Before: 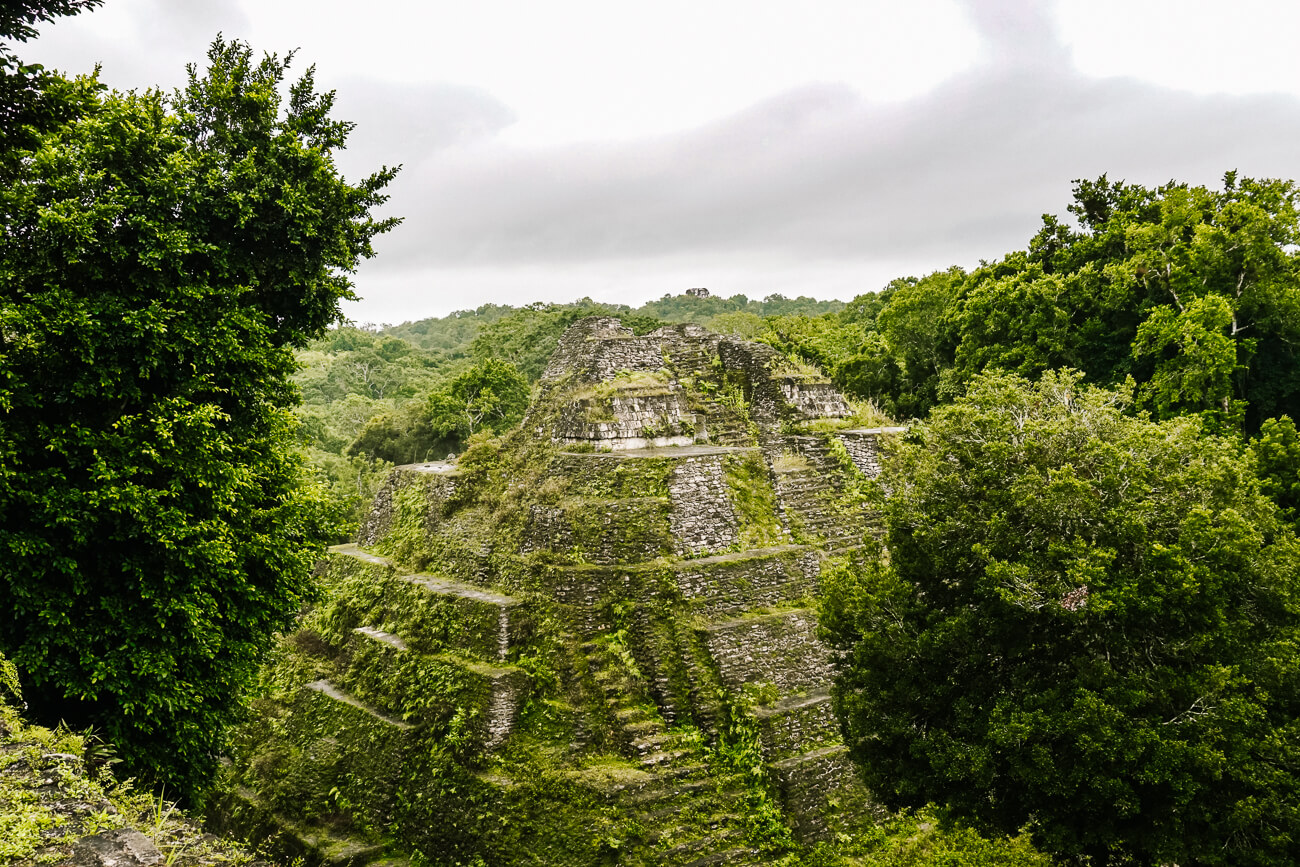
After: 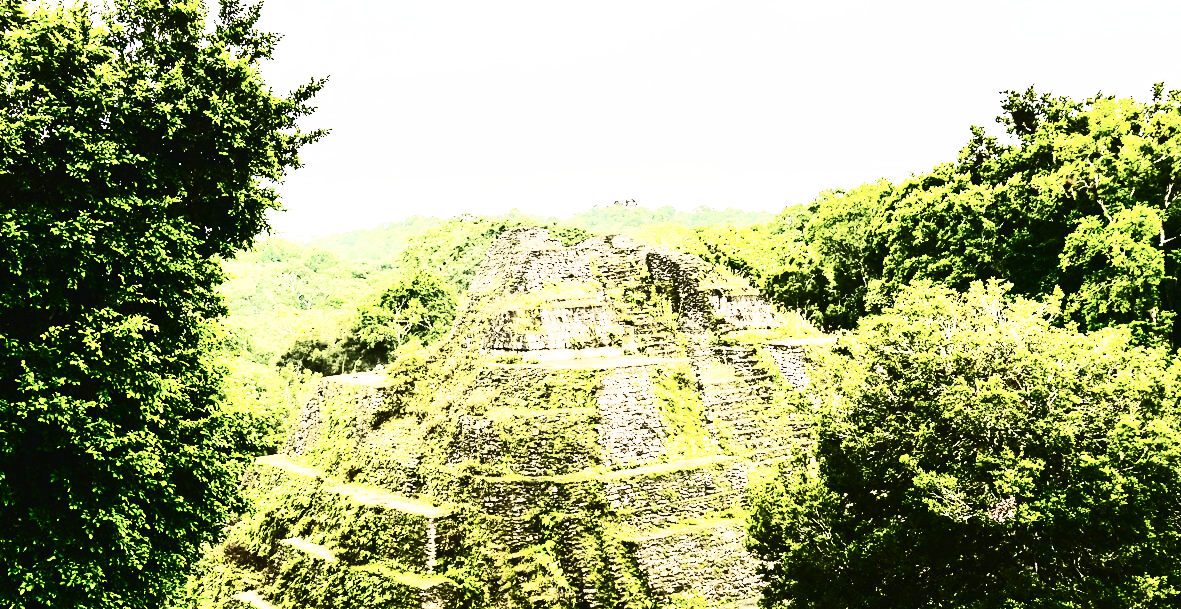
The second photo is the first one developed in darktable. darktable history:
base curve: curves: ch0 [(0, 0.007) (0.028, 0.063) (0.121, 0.311) (0.46, 0.743) (0.859, 0.957) (1, 1)], preserve colors none
crop: left 5.596%, top 10.314%, right 3.534%, bottom 19.395%
contrast brightness saturation: contrast 0.93, brightness 0.2
